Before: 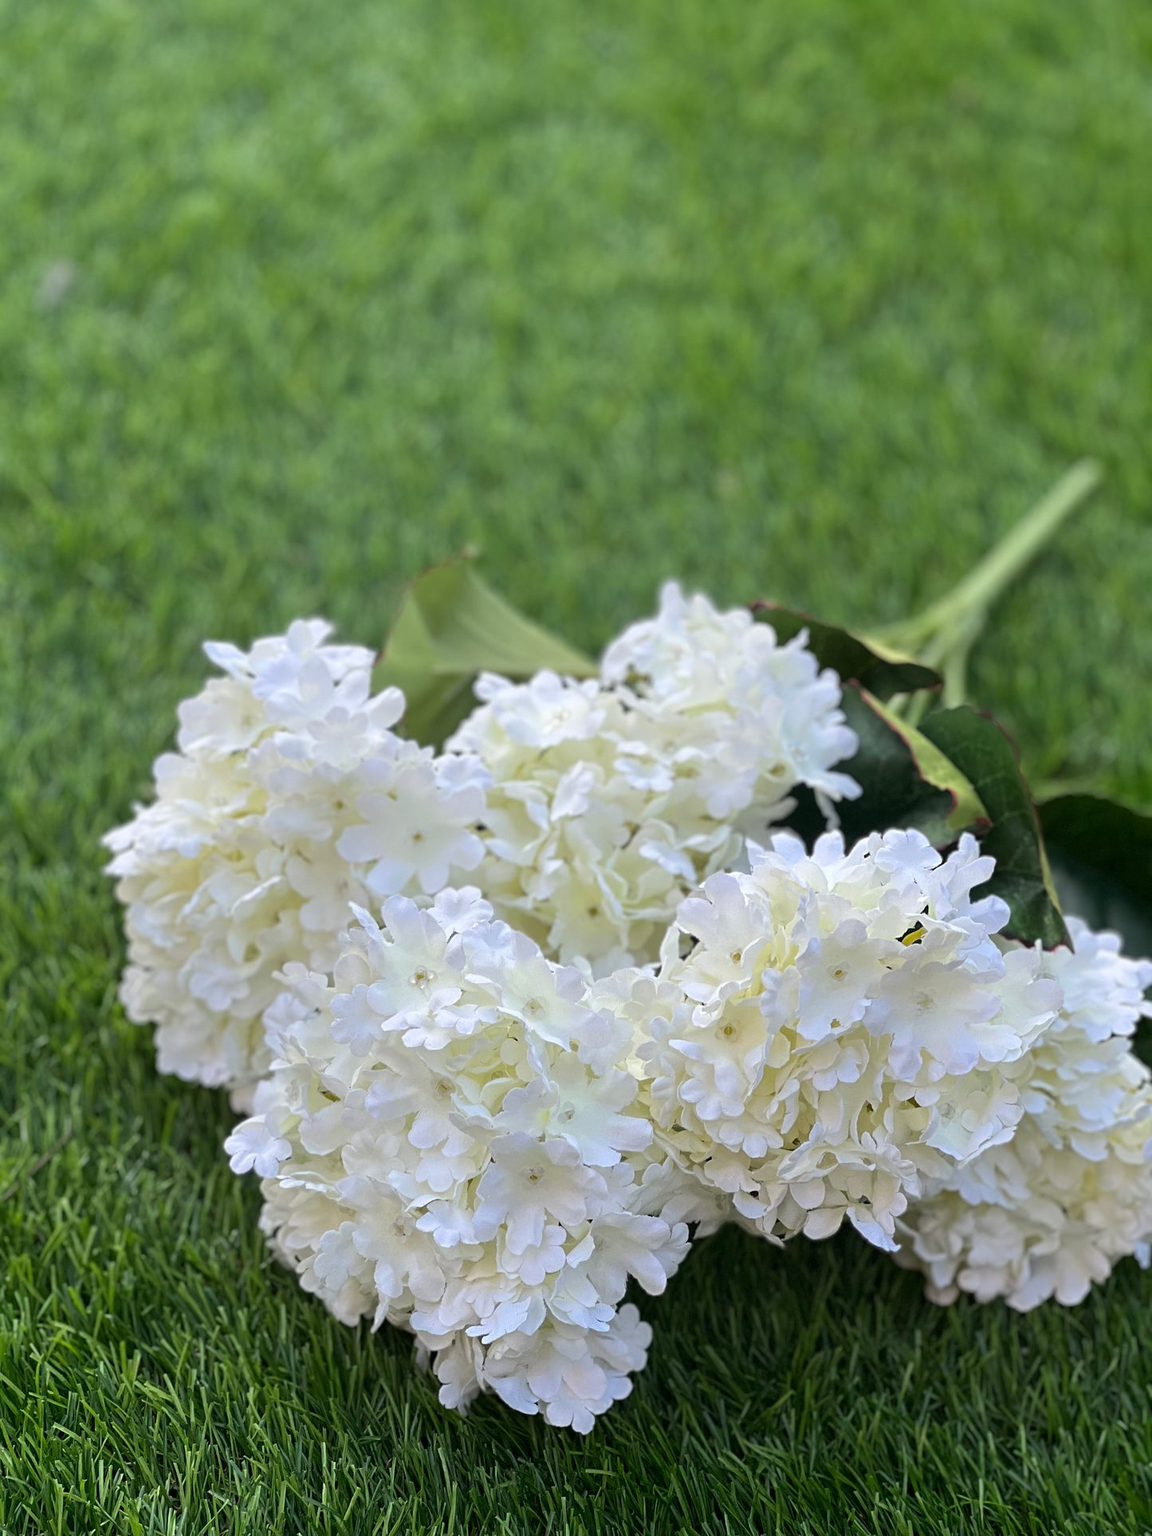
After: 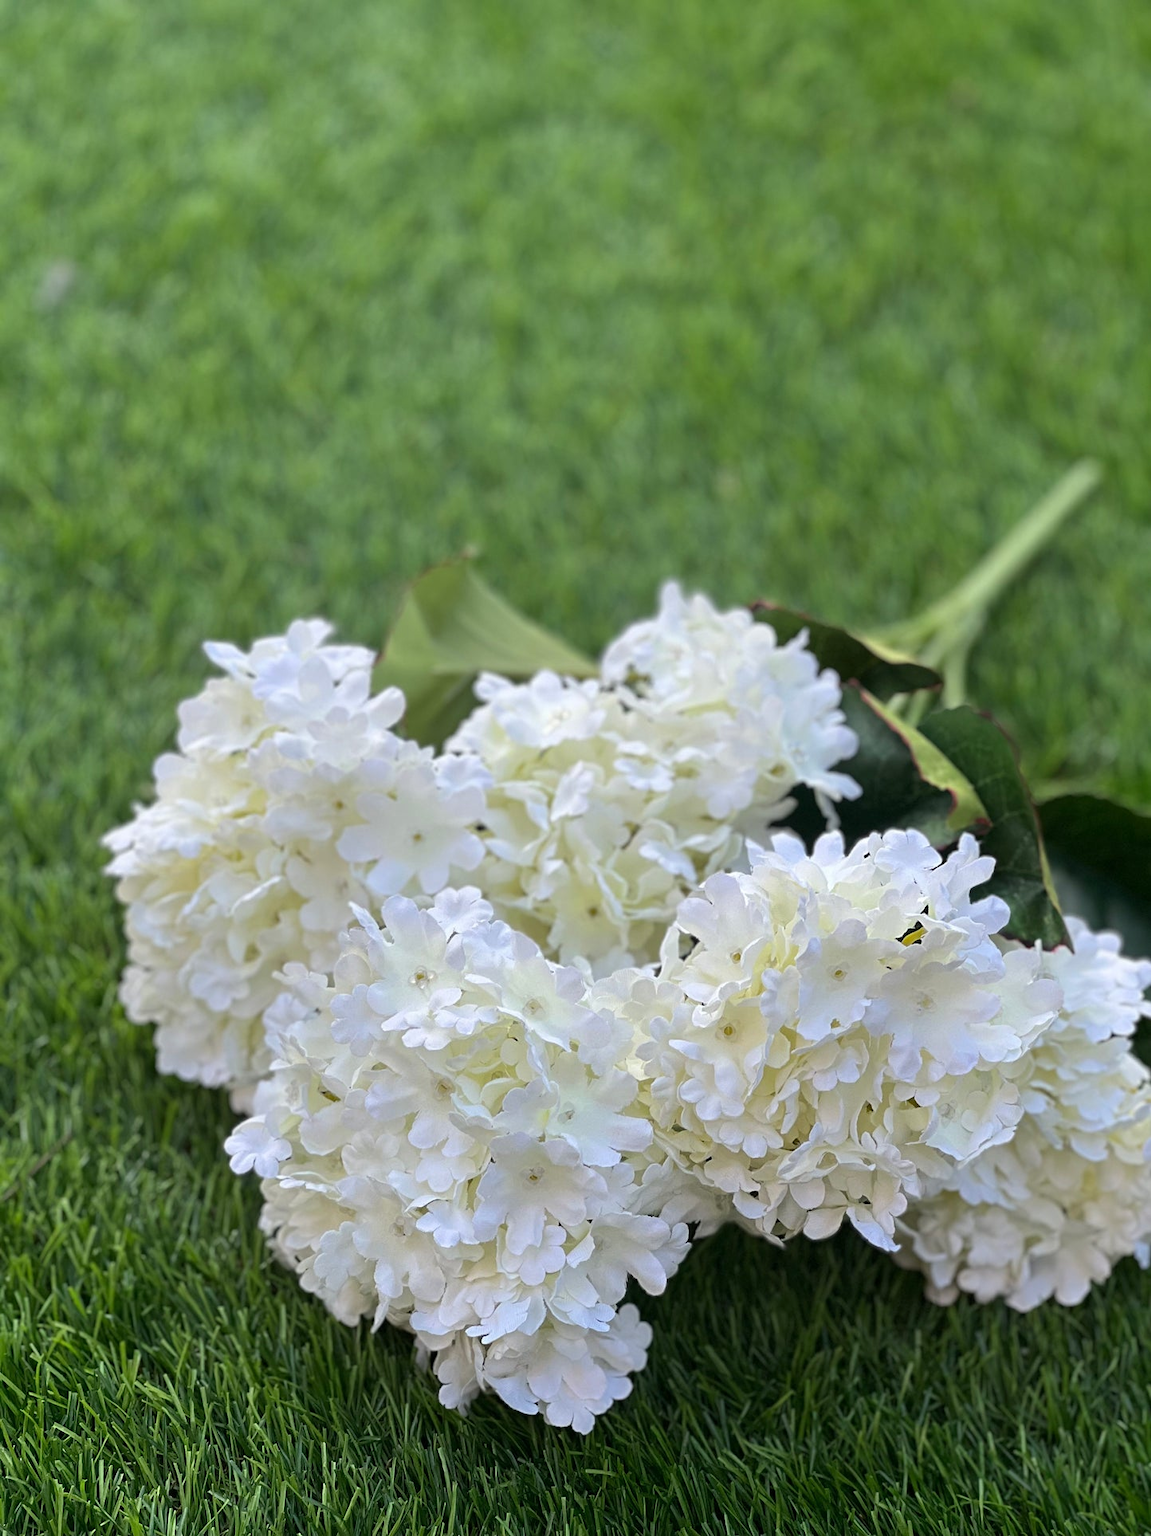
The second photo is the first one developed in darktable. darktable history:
shadows and highlights: shadows 3.08, highlights -16.97, soften with gaussian
